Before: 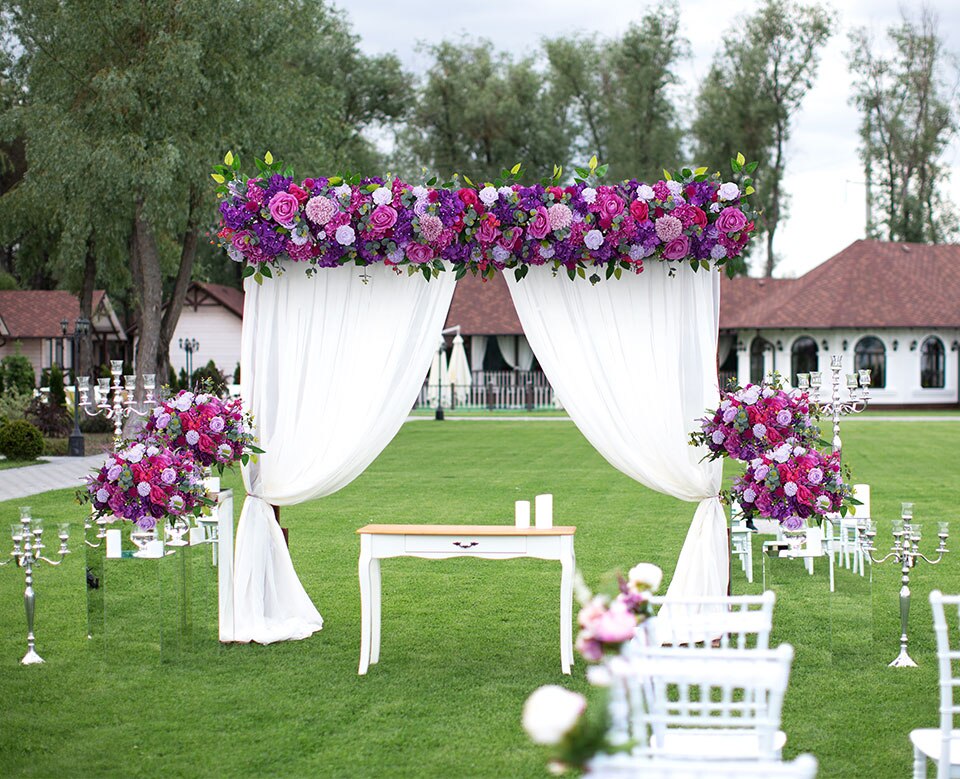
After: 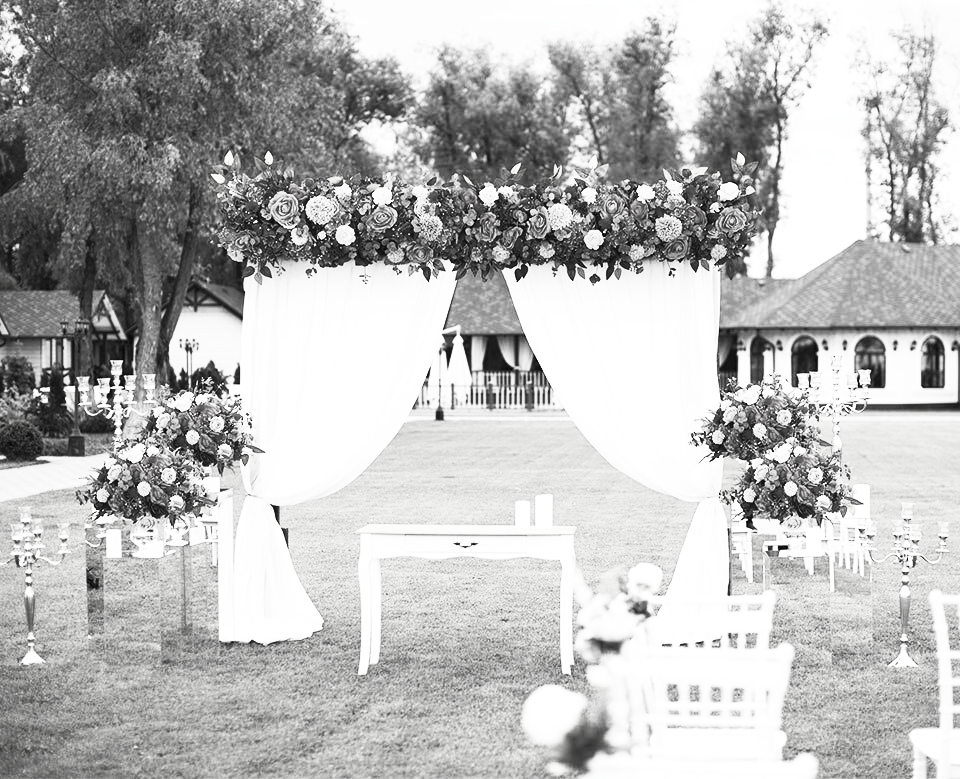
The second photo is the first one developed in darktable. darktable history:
contrast brightness saturation: contrast 0.545, brightness 0.47, saturation -0.988
